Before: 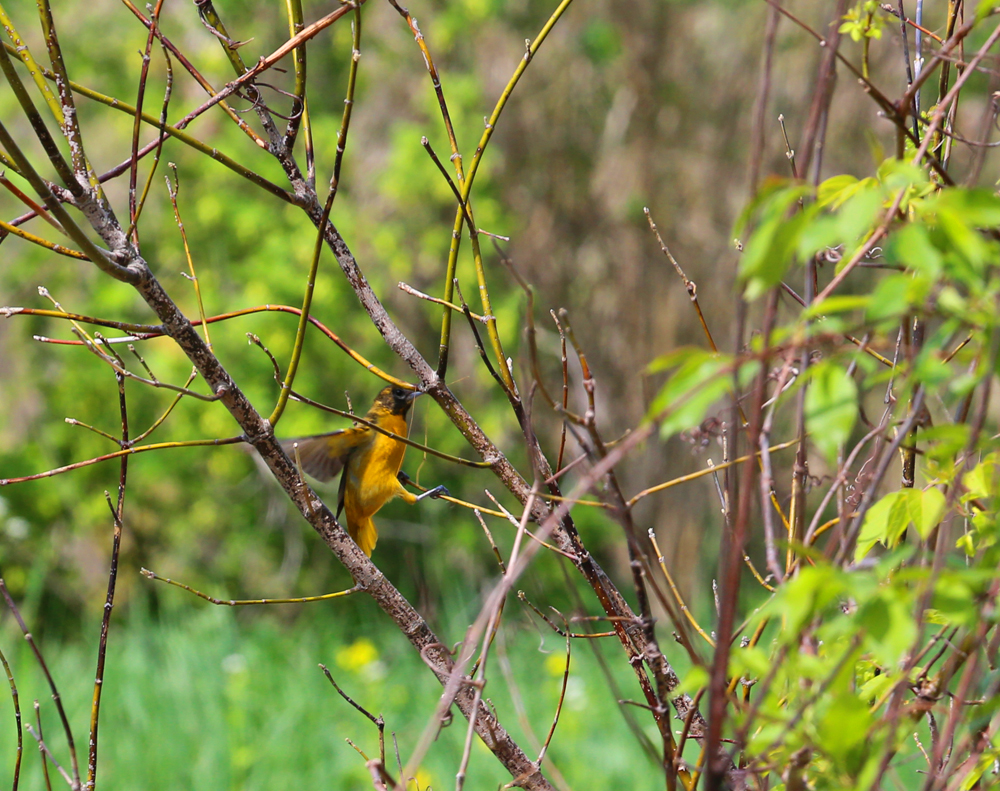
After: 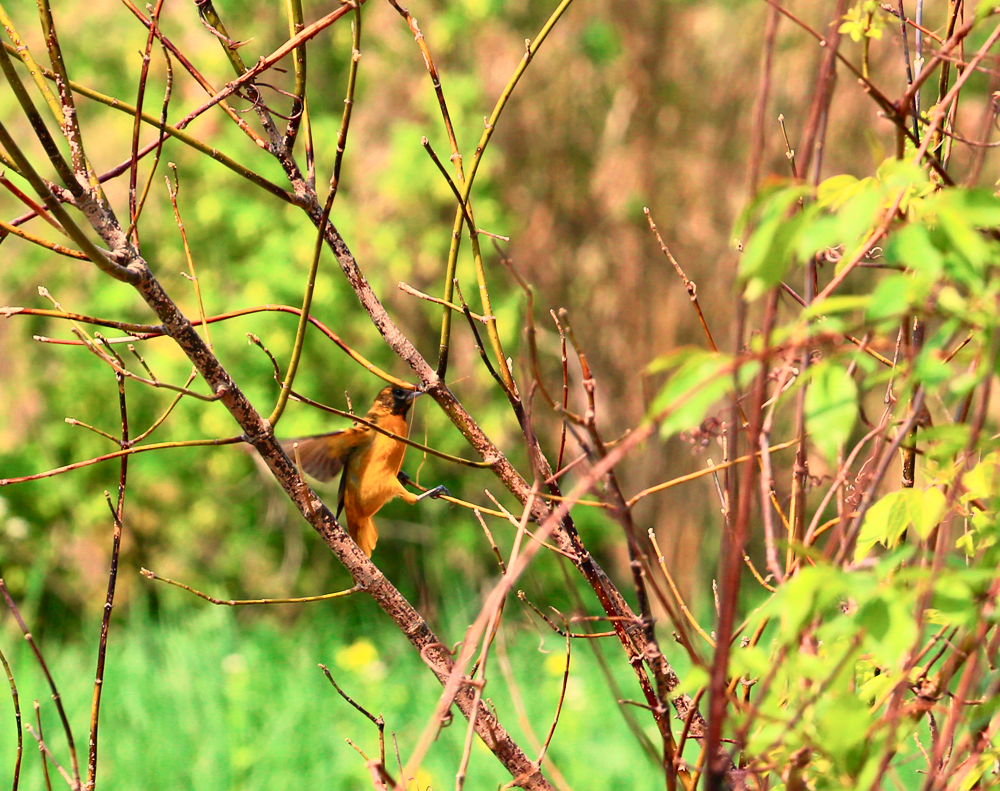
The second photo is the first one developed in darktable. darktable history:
tone curve: curves: ch0 [(0, 0) (0.051, 0.027) (0.096, 0.071) (0.241, 0.247) (0.455, 0.52) (0.594, 0.692) (0.715, 0.845) (0.84, 0.936) (1, 1)]; ch1 [(0, 0) (0.1, 0.038) (0.318, 0.243) (0.399, 0.351) (0.478, 0.469) (0.499, 0.499) (0.534, 0.549) (0.565, 0.605) (0.601, 0.644) (0.666, 0.701) (1, 1)]; ch2 [(0, 0) (0.453, 0.45) (0.479, 0.483) (0.504, 0.499) (0.52, 0.508) (0.561, 0.573) (0.592, 0.617) (0.824, 0.815) (1, 1)], color space Lab, independent channels, preserve colors none
white balance: red 1.138, green 0.996, blue 0.812
